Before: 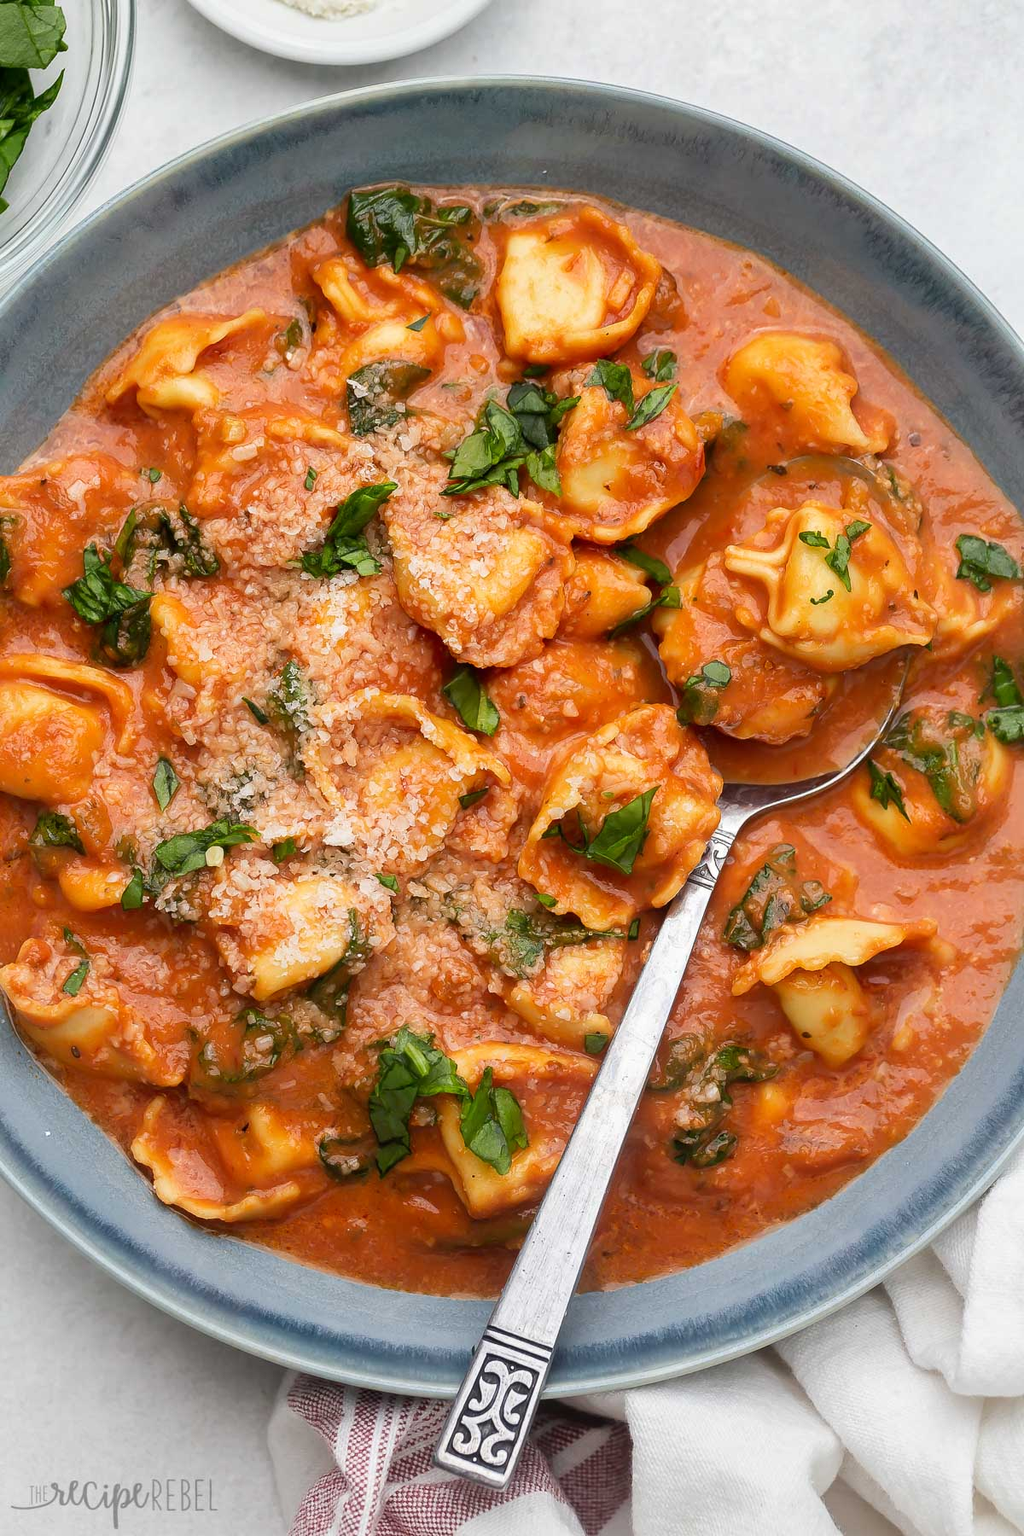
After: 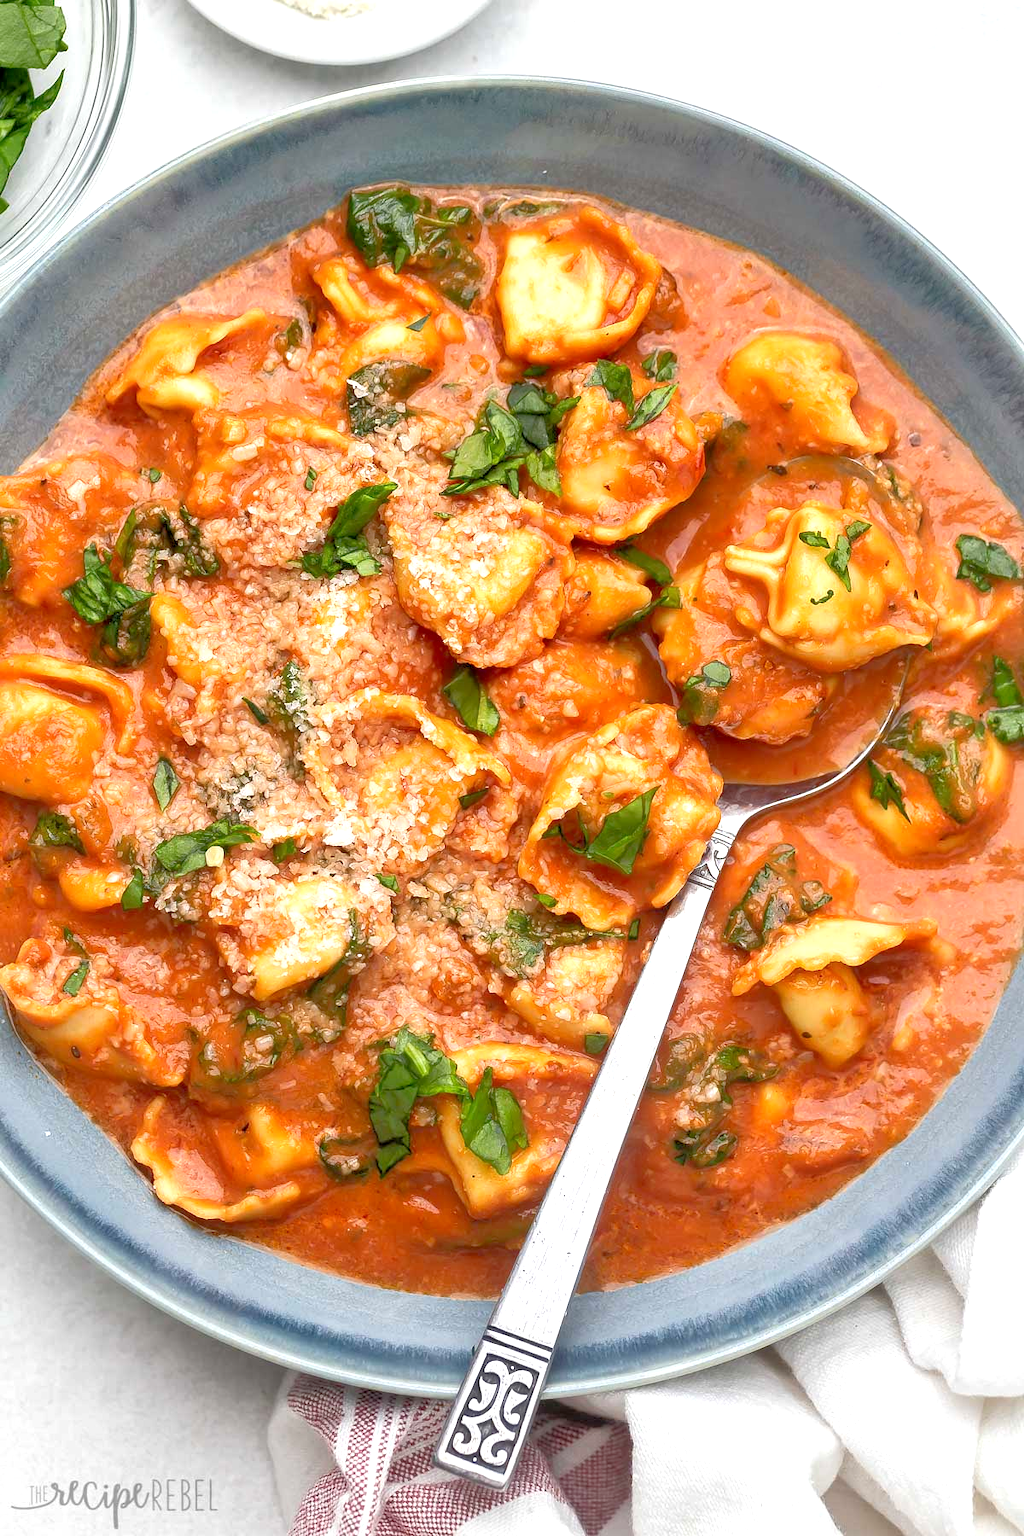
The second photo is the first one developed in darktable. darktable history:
local contrast: highlights 107%, shadows 101%, detail 119%, midtone range 0.2
exposure: black level correction 0.001, exposure 0.498 EV, compensate highlight preservation false
tone equalizer: -7 EV 0.165 EV, -6 EV 0.6 EV, -5 EV 1.14 EV, -4 EV 1.32 EV, -3 EV 1.12 EV, -2 EV 0.6 EV, -1 EV 0.161 EV
